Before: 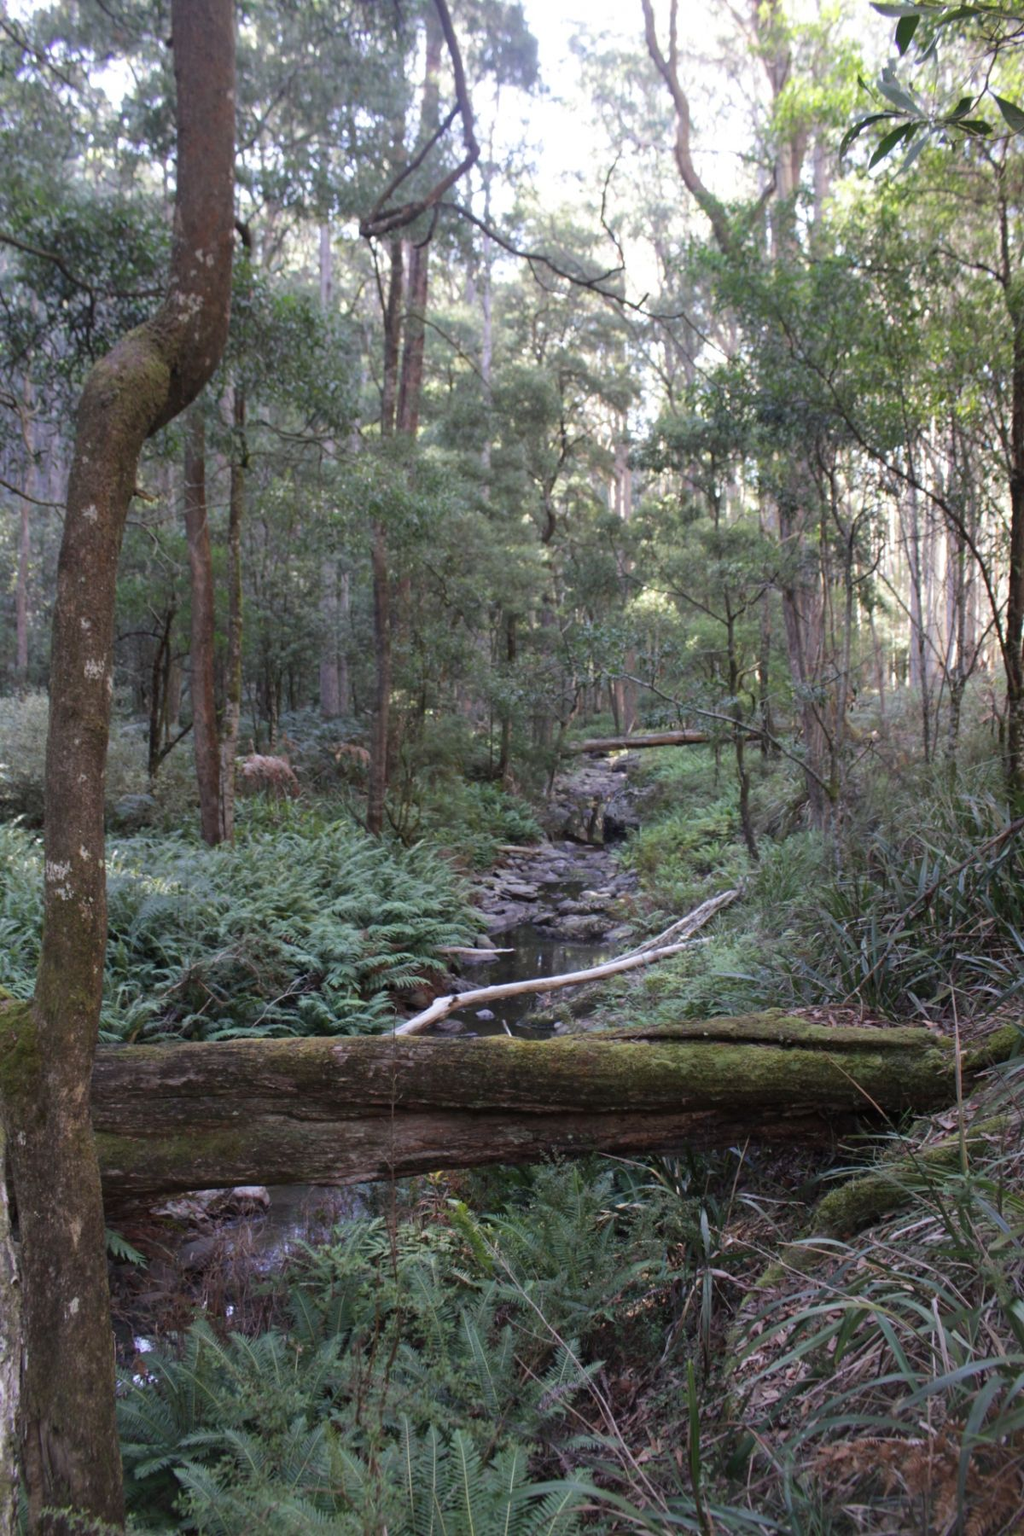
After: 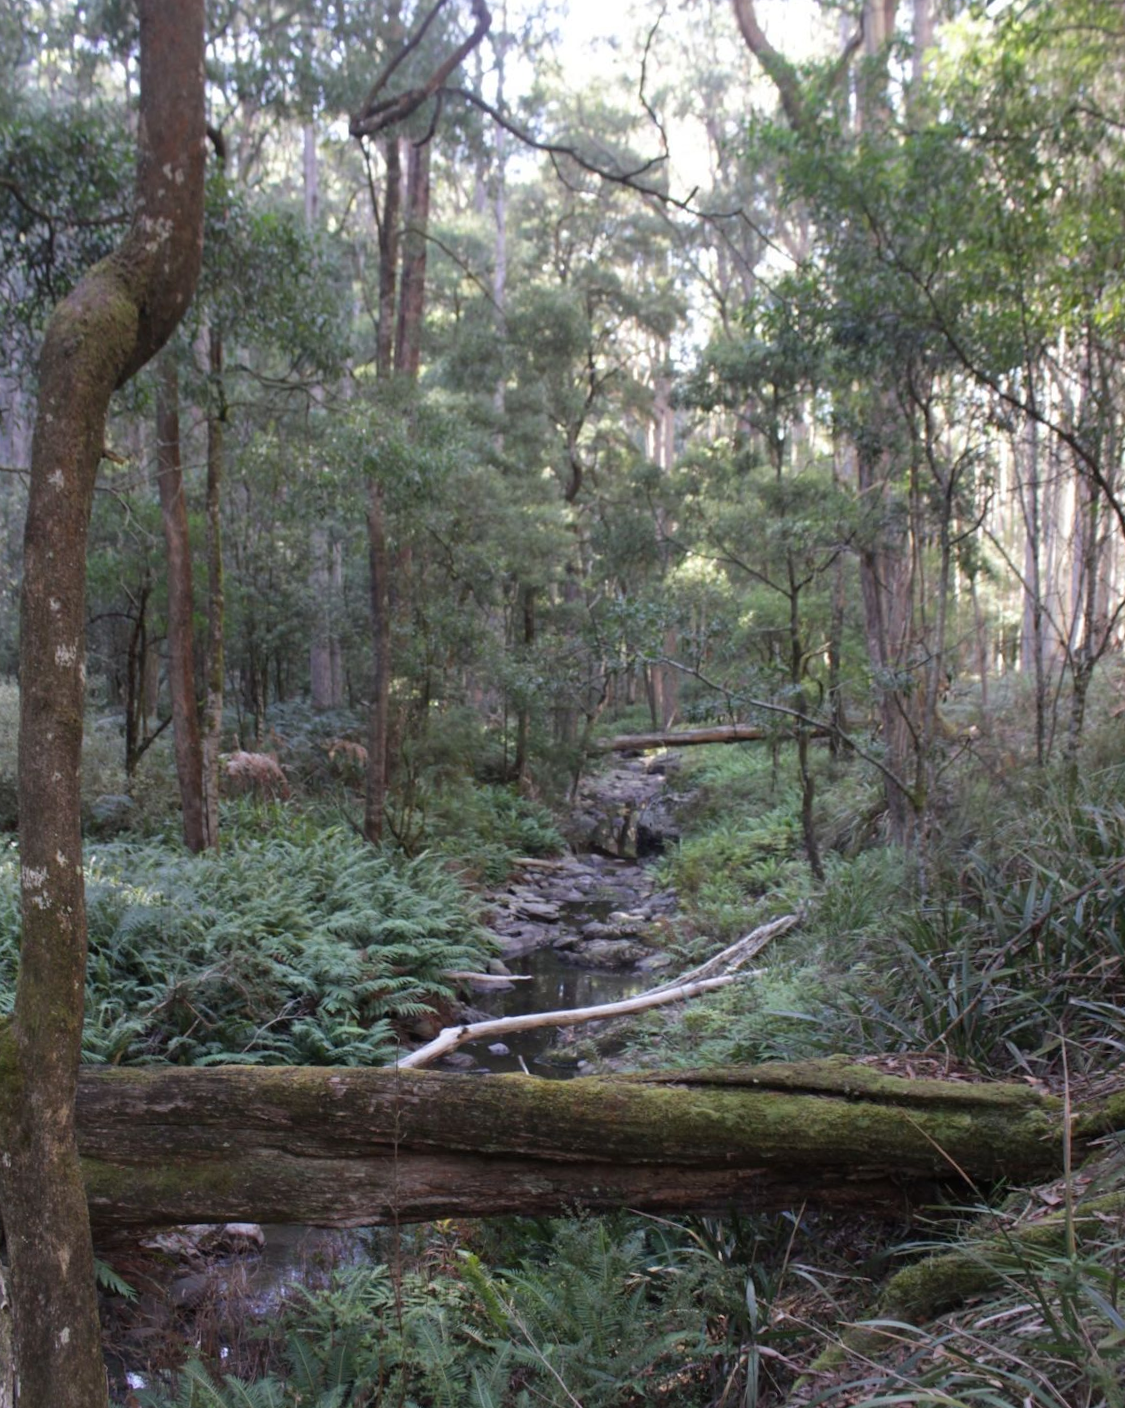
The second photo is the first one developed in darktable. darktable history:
crop: top 7.625%, bottom 8.027%
rotate and perspective: rotation 0.062°, lens shift (vertical) 0.115, lens shift (horizontal) -0.133, crop left 0.047, crop right 0.94, crop top 0.061, crop bottom 0.94
